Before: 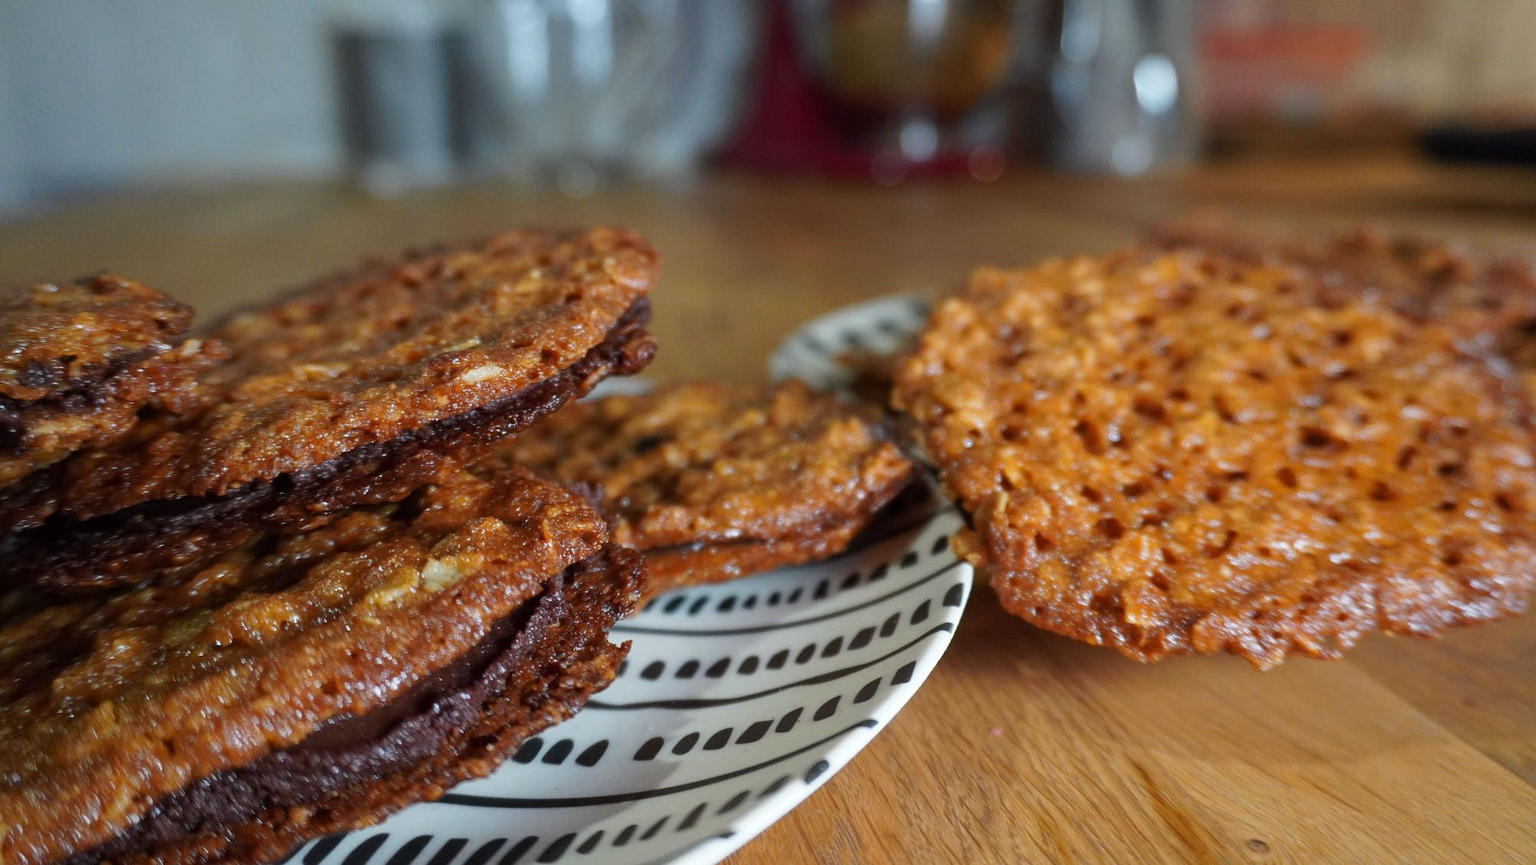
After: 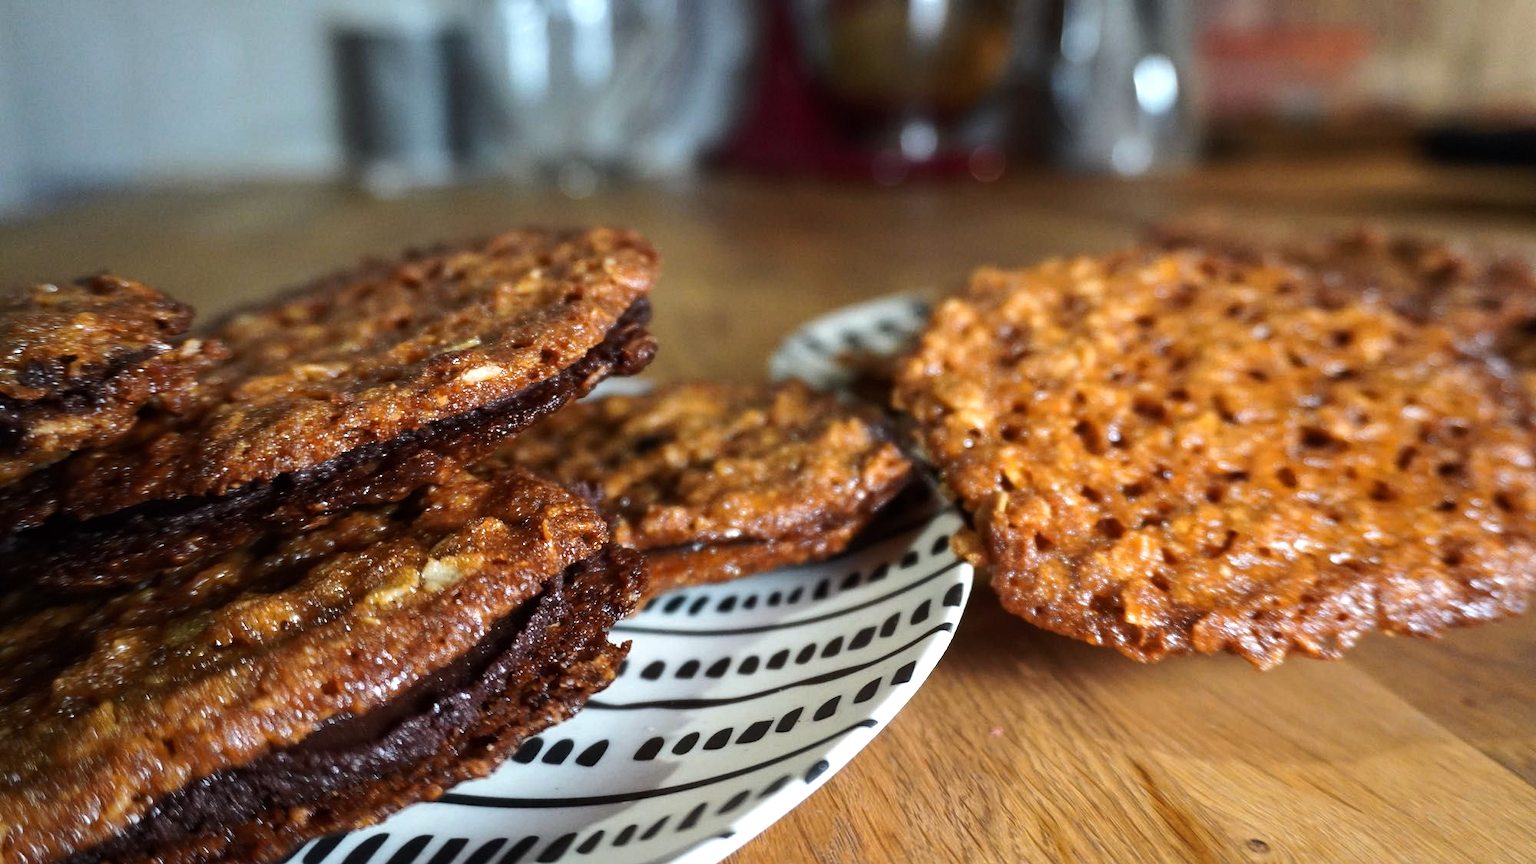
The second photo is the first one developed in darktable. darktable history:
tone equalizer: -8 EV -0.781 EV, -7 EV -0.713 EV, -6 EV -0.597 EV, -5 EV -0.422 EV, -3 EV 0.375 EV, -2 EV 0.6 EV, -1 EV 0.701 EV, +0 EV 0.738 EV, edges refinement/feathering 500, mask exposure compensation -1.57 EV, preserve details no
